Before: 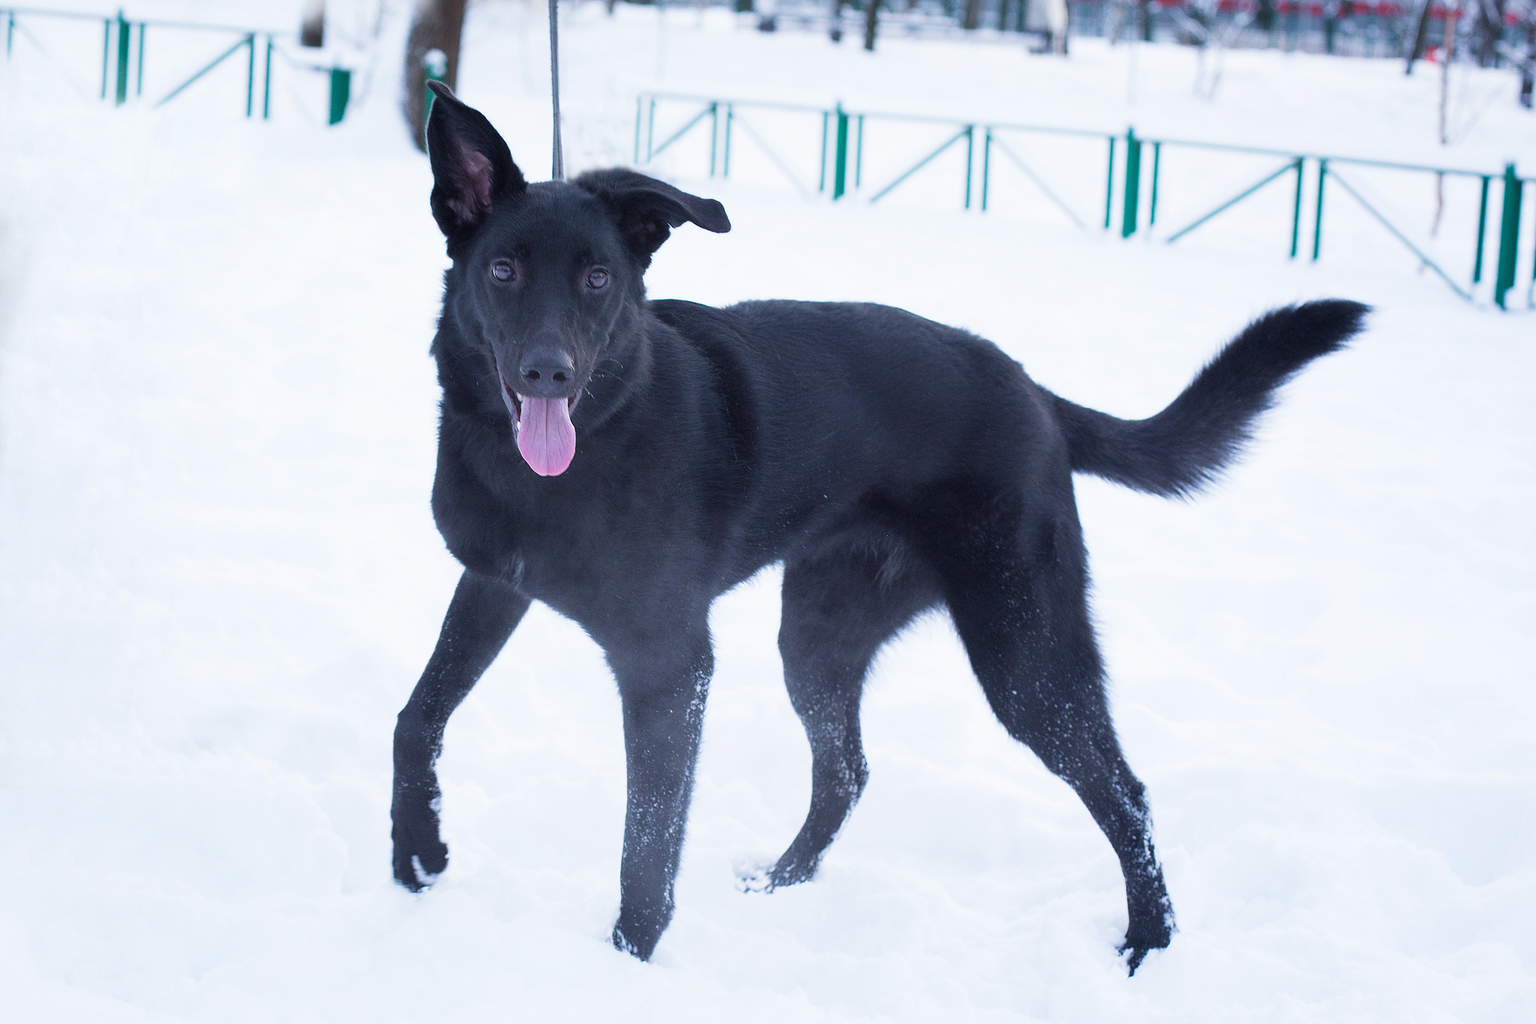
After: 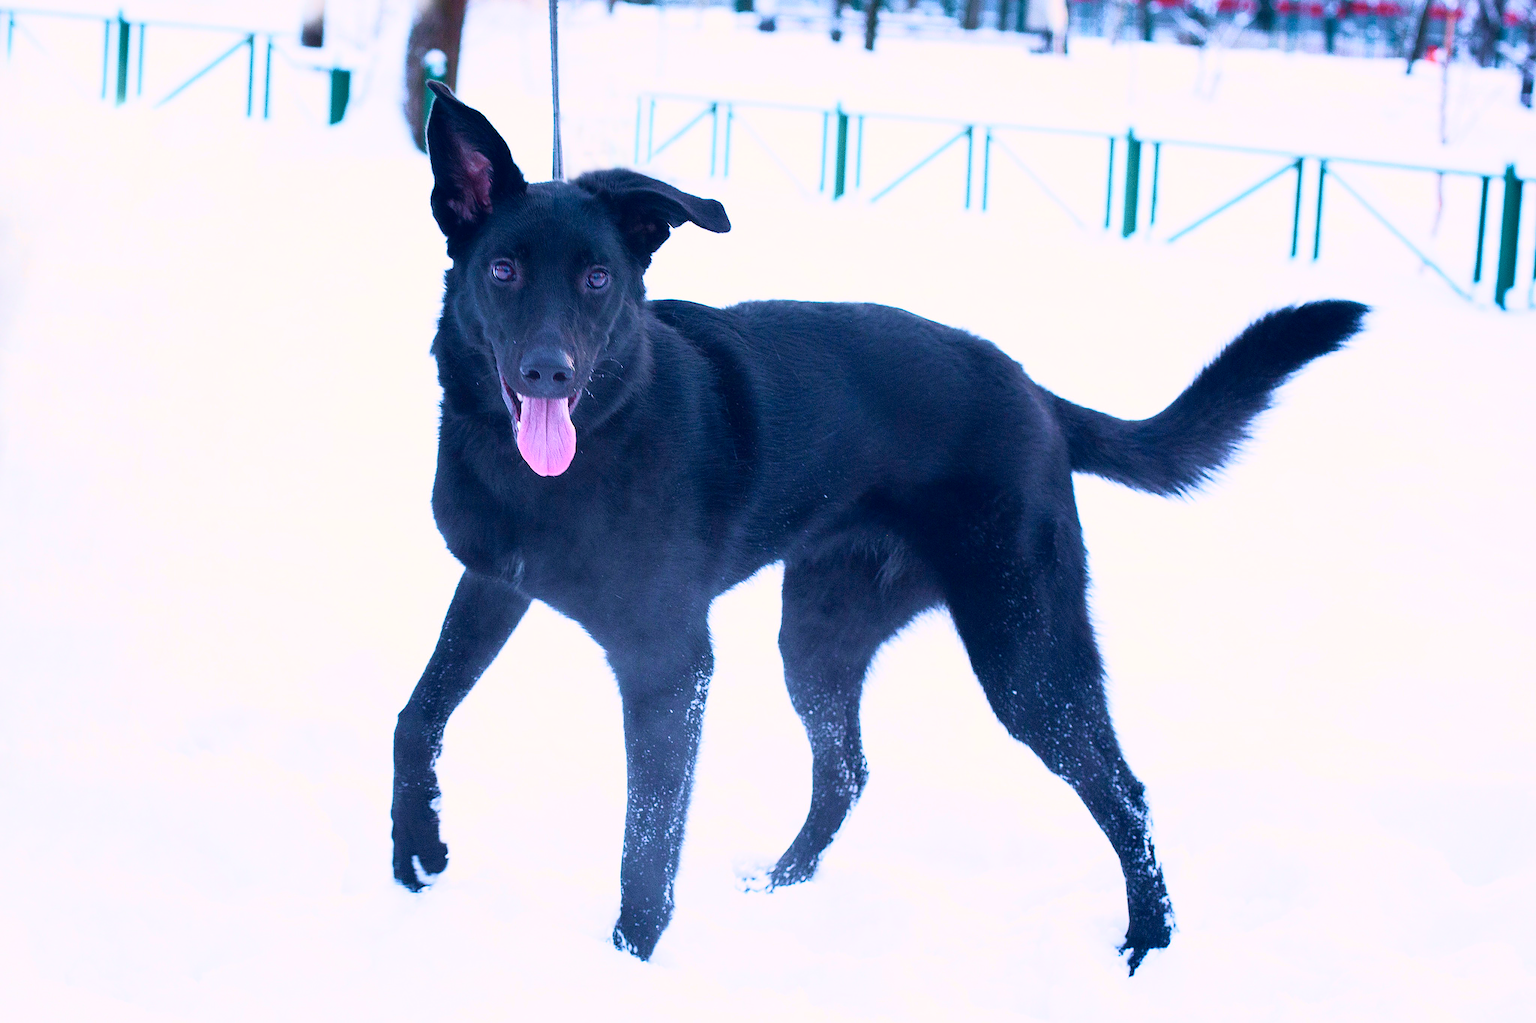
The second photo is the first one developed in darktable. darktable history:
tone curve: curves: ch0 [(0, 0.013) (0.074, 0.044) (0.251, 0.234) (0.472, 0.511) (0.63, 0.752) (0.746, 0.866) (0.899, 0.956) (1, 1)]; ch1 [(0, 0) (0.08, 0.08) (0.347, 0.394) (0.455, 0.441) (0.5, 0.5) (0.517, 0.53) (0.563, 0.611) (0.617, 0.682) (0.756, 0.788) (0.92, 0.92) (1, 1)]; ch2 [(0, 0) (0.096, 0.056) (0.304, 0.204) (0.5, 0.5) (0.539, 0.575) (0.597, 0.644) (0.92, 0.92) (1, 1)], color space Lab, independent channels, preserve colors none
color balance rgb: shadows lift › hue 87.51°, highlights gain › chroma 1.62%, highlights gain › hue 55.1°, global offset › chroma 0.06%, global offset › hue 253.66°, linear chroma grading › global chroma 0.5%
velvia: on, module defaults
